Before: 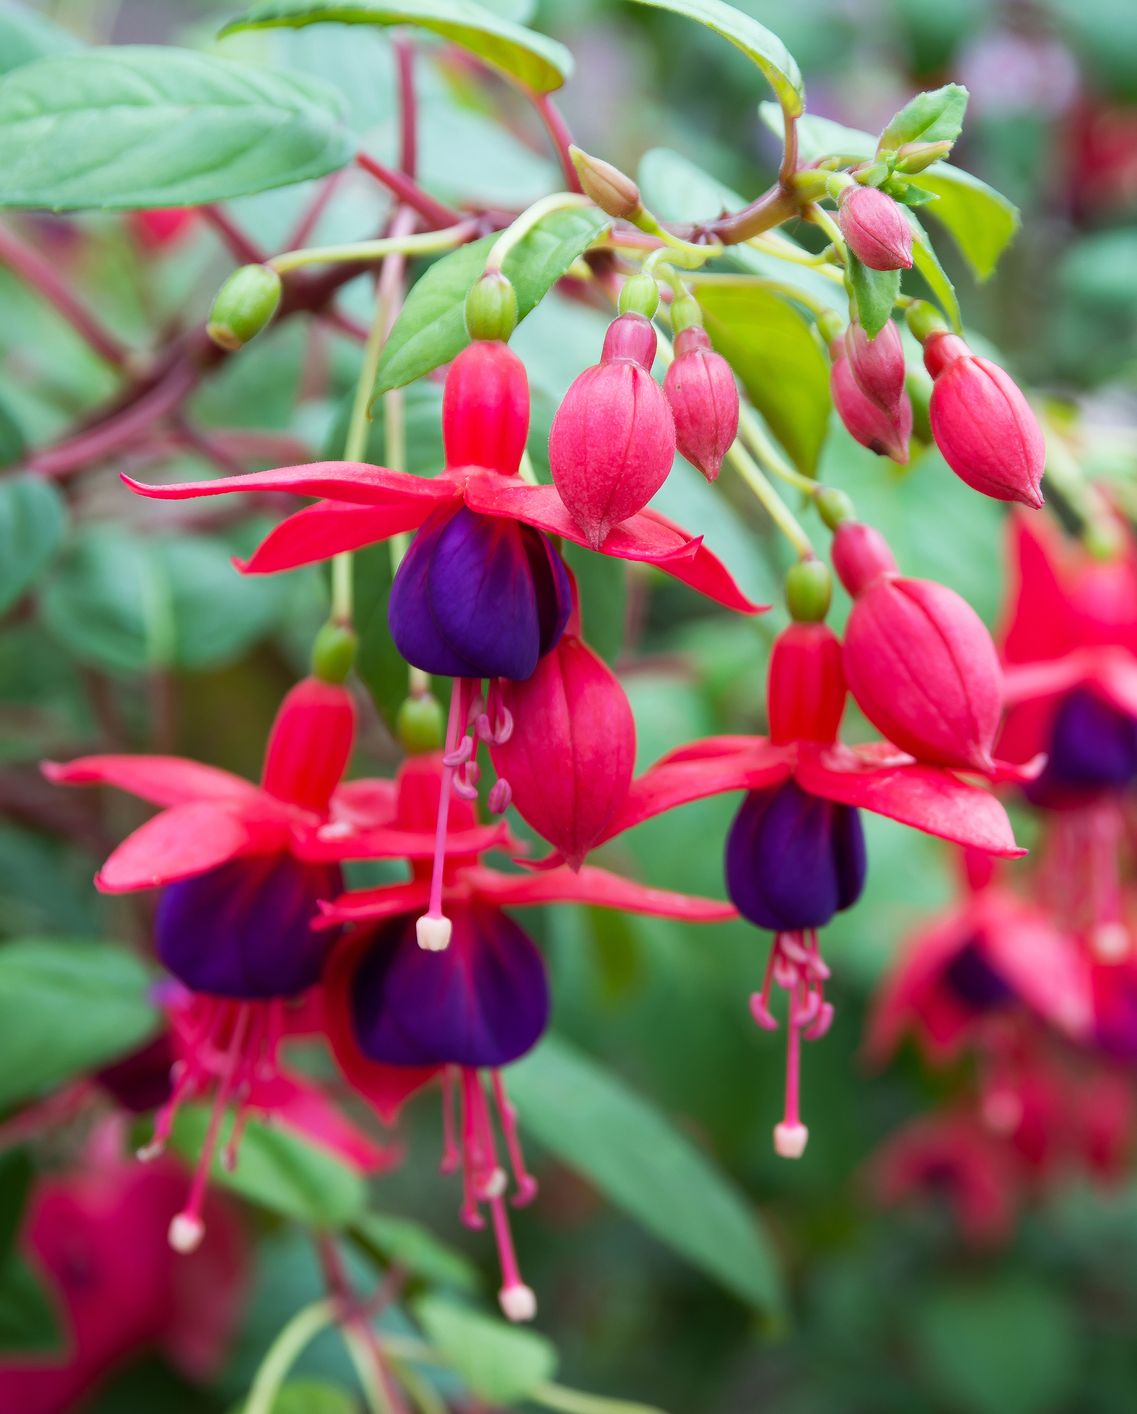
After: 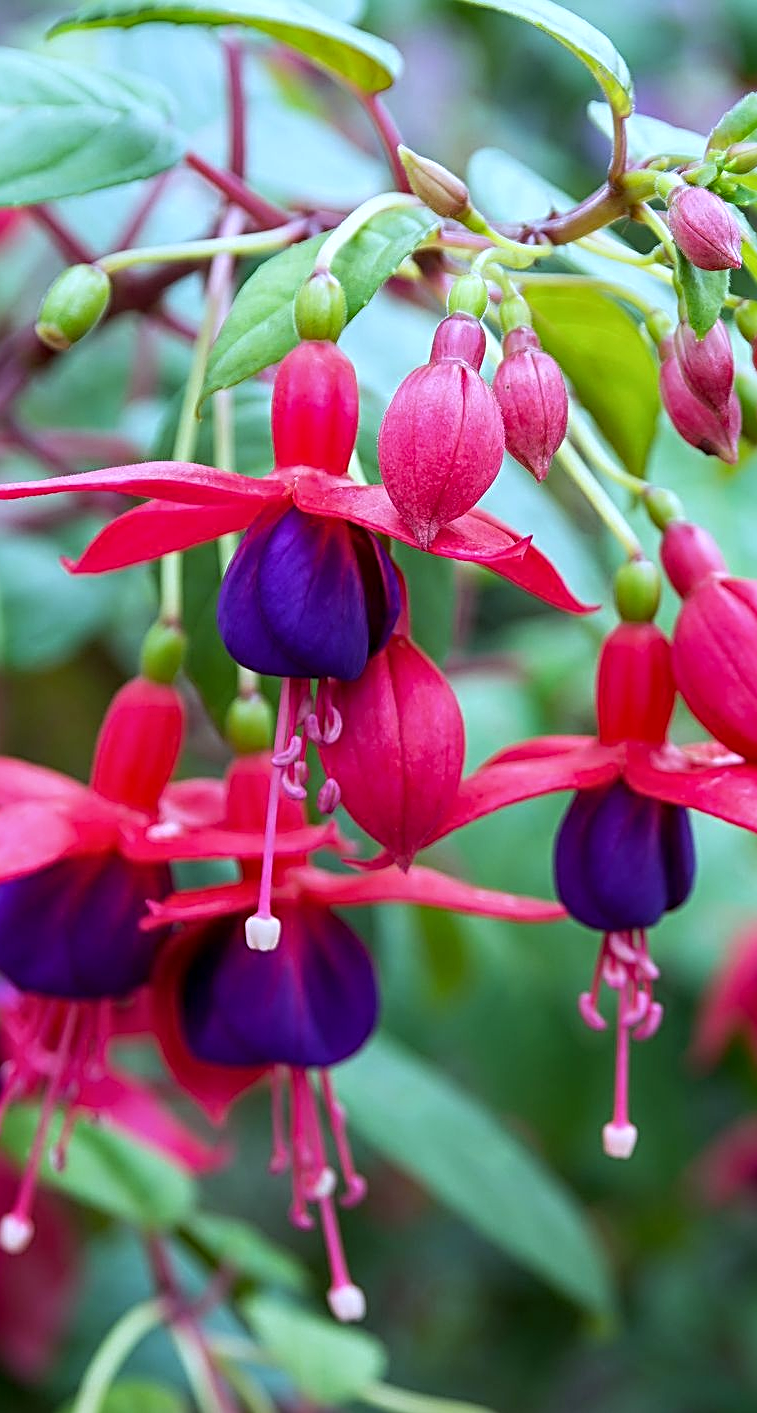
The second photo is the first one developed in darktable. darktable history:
sharpen: radius 3.025, amount 0.757
white balance: red 0.948, green 1.02, blue 1.176
local contrast: on, module defaults
crop and rotate: left 15.055%, right 18.278%
